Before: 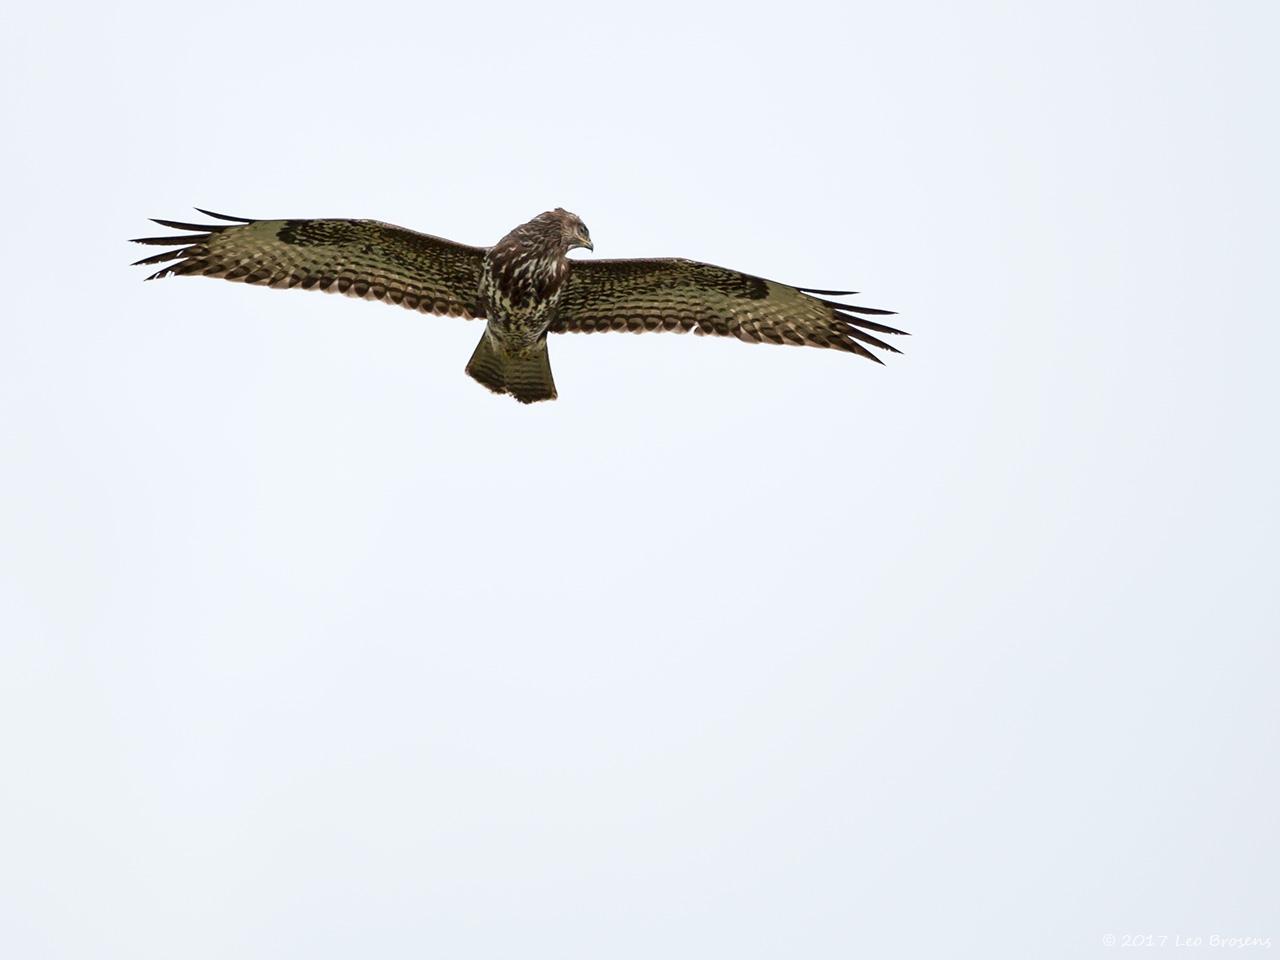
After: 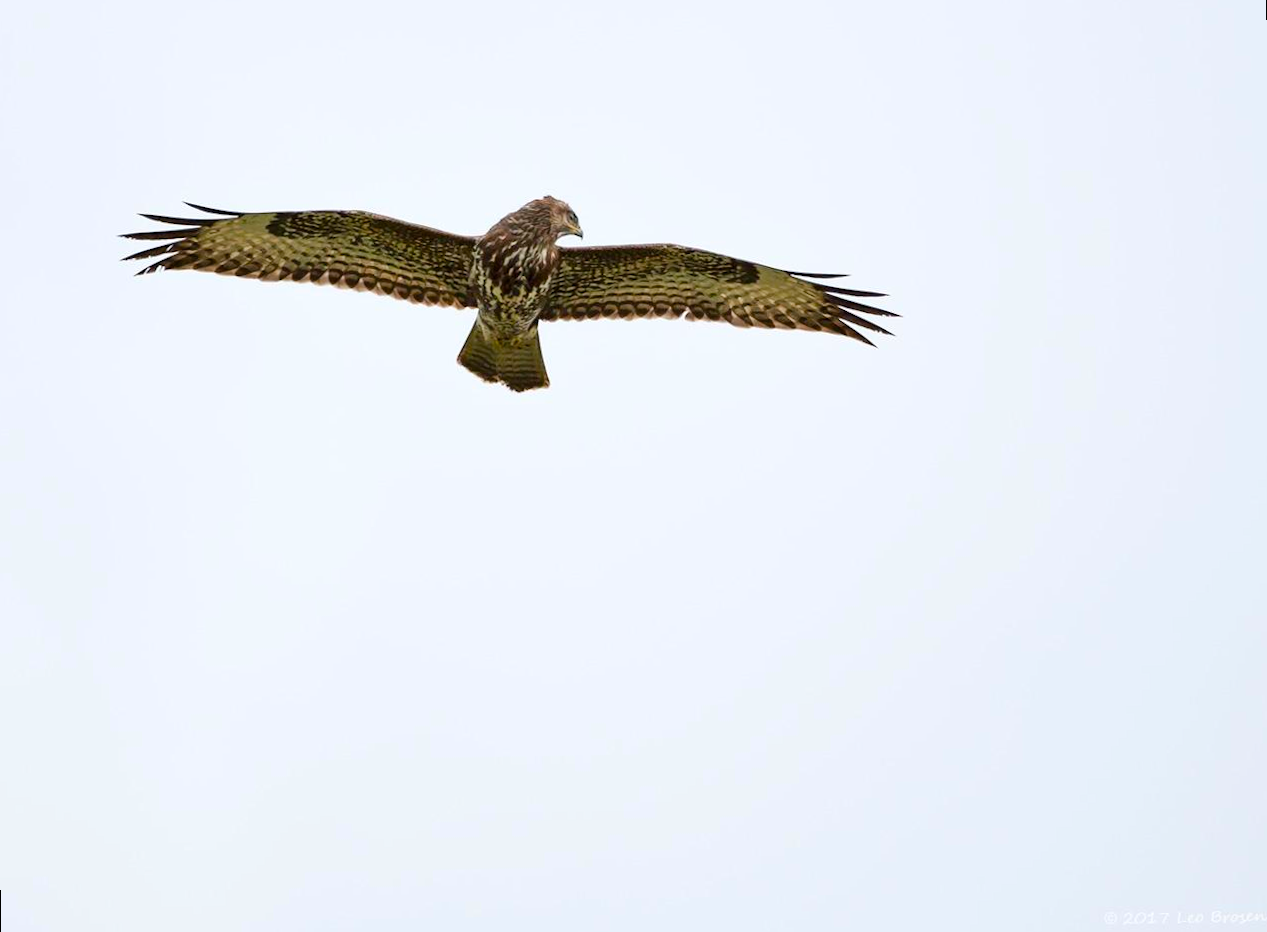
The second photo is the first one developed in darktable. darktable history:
color balance rgb: perceptual saturation grading › global saturation 25%, perceptual brilliance grading › mid-tones 10%, perceptual brilliance grading › shadows 15%, global vibrance 20%
rotate and perspective: rotation -1°, crop left 0.011, crop right 0.989, crop top 0.025, crop bottom 0.975
